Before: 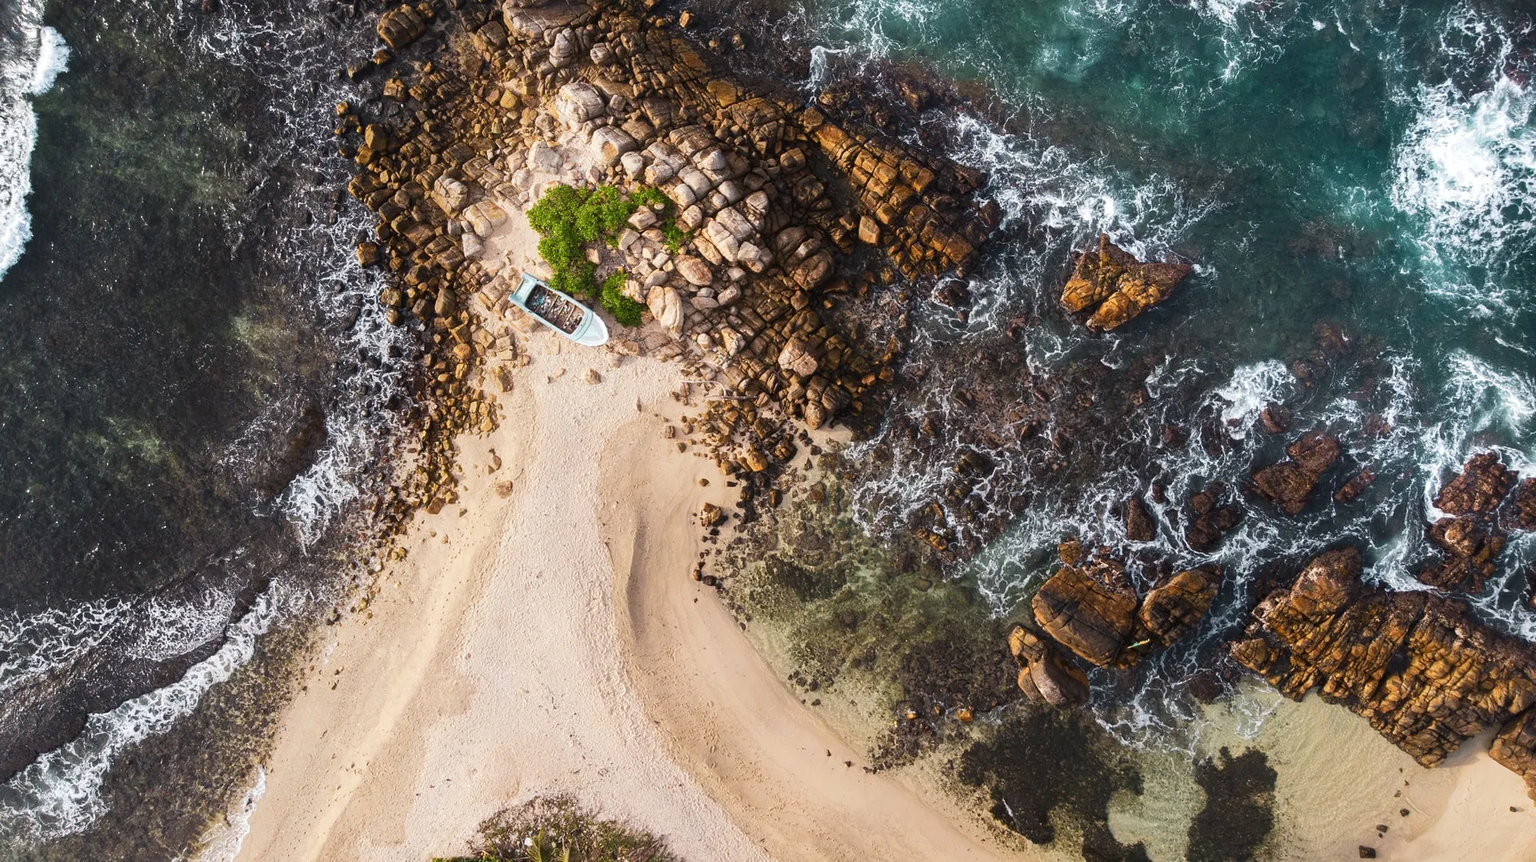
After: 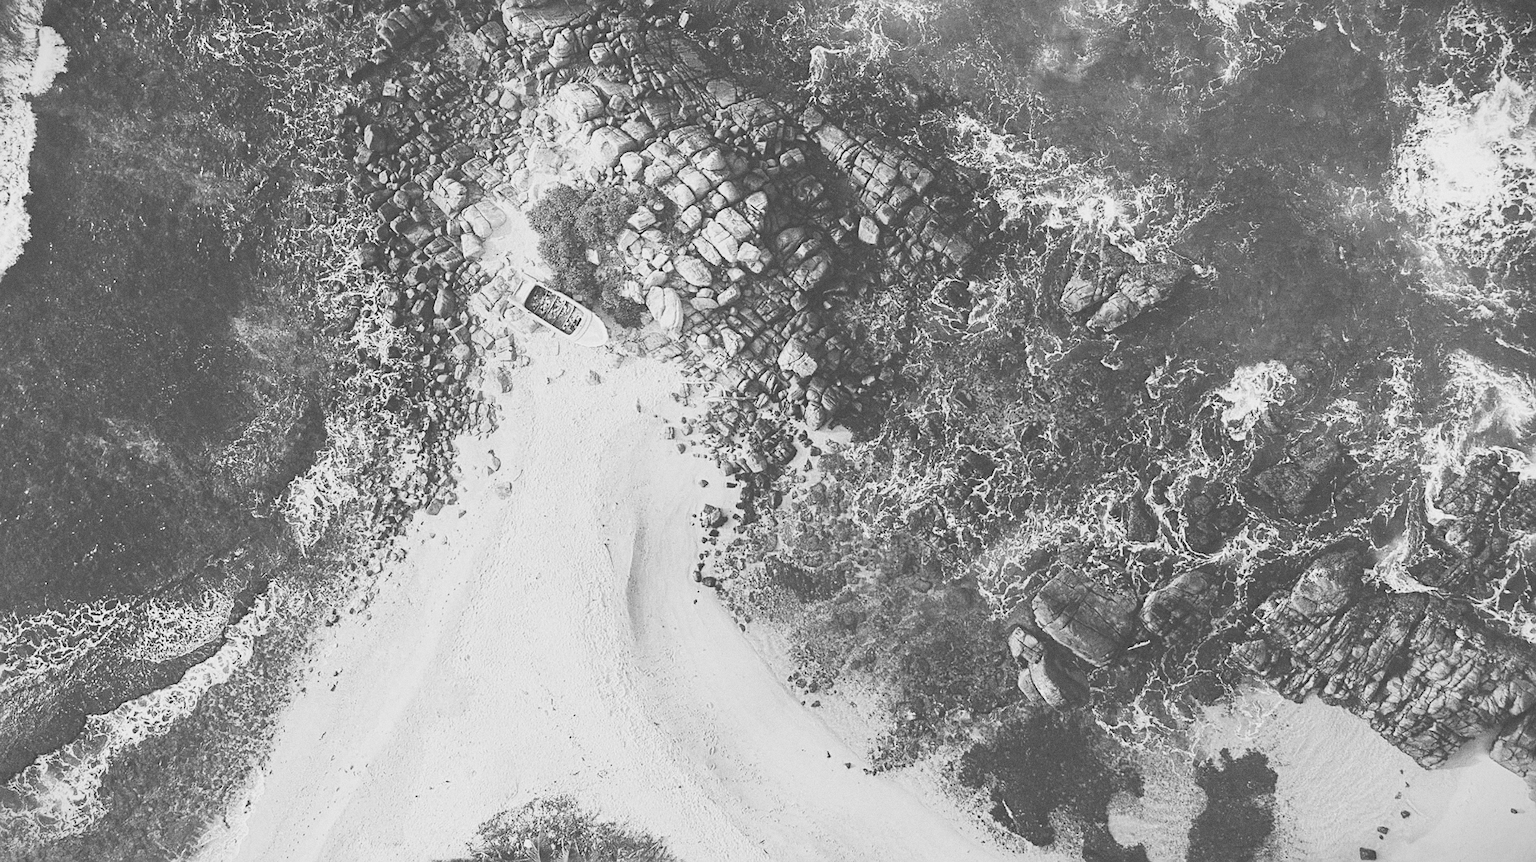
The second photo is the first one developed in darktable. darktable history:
color zones: curves: ch0 [(0.004, 0.588) (0.116, 0.636) (0.259, 0.476) (0.423, 0.464) (0.75, 0.5)]; ch1 [(0, 0) (0.143, 0) (0.286, 0) (0.429, 0) (0.571, 0) (0.714, 0) (0.857, 0)]
sigmoid: contrast 1.69, skew -0.23, preserve hue 0%, red attenuation 0.1, red rotation 0.035, green attenuation 0.1, green rotation -0.017, blue attenuation 0.15, blue rotation -0.052, base primaries Rec2020
exposure: black level correction -0.071, exposure 0.5 EV, compensate highlight preservation false
vignetting: fall-off start 100%, brightness -0.406, saturation -0.3, width/height ratio 1.324, dithering 8-bit output, unbound false
sharpen: on, module defaults
crop and rotate: left 0.126%
grain: coarseness 0.09 ISO
